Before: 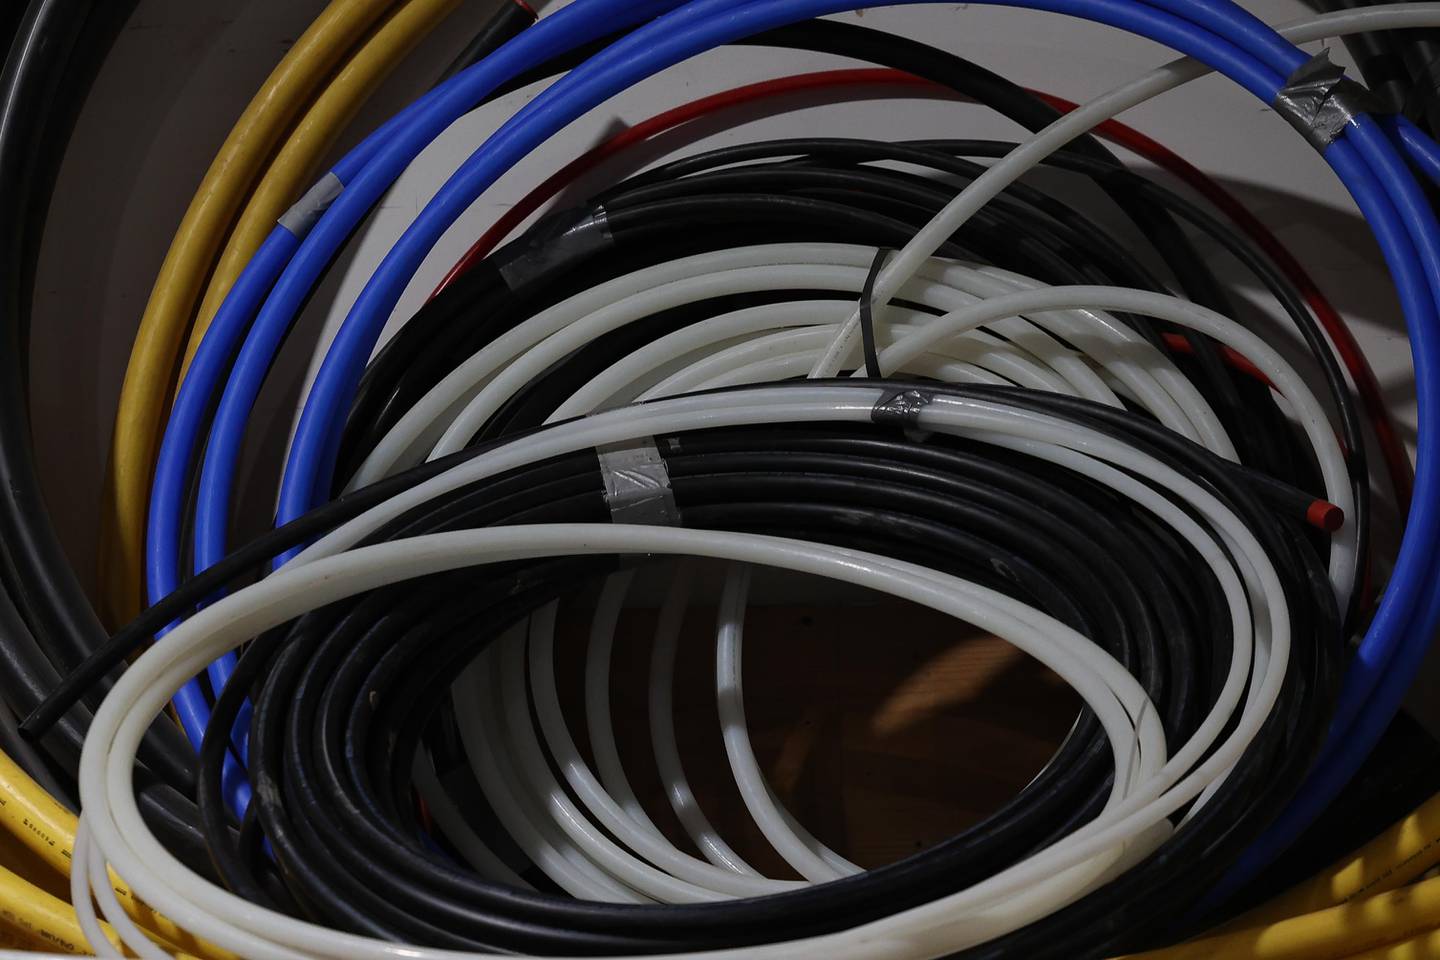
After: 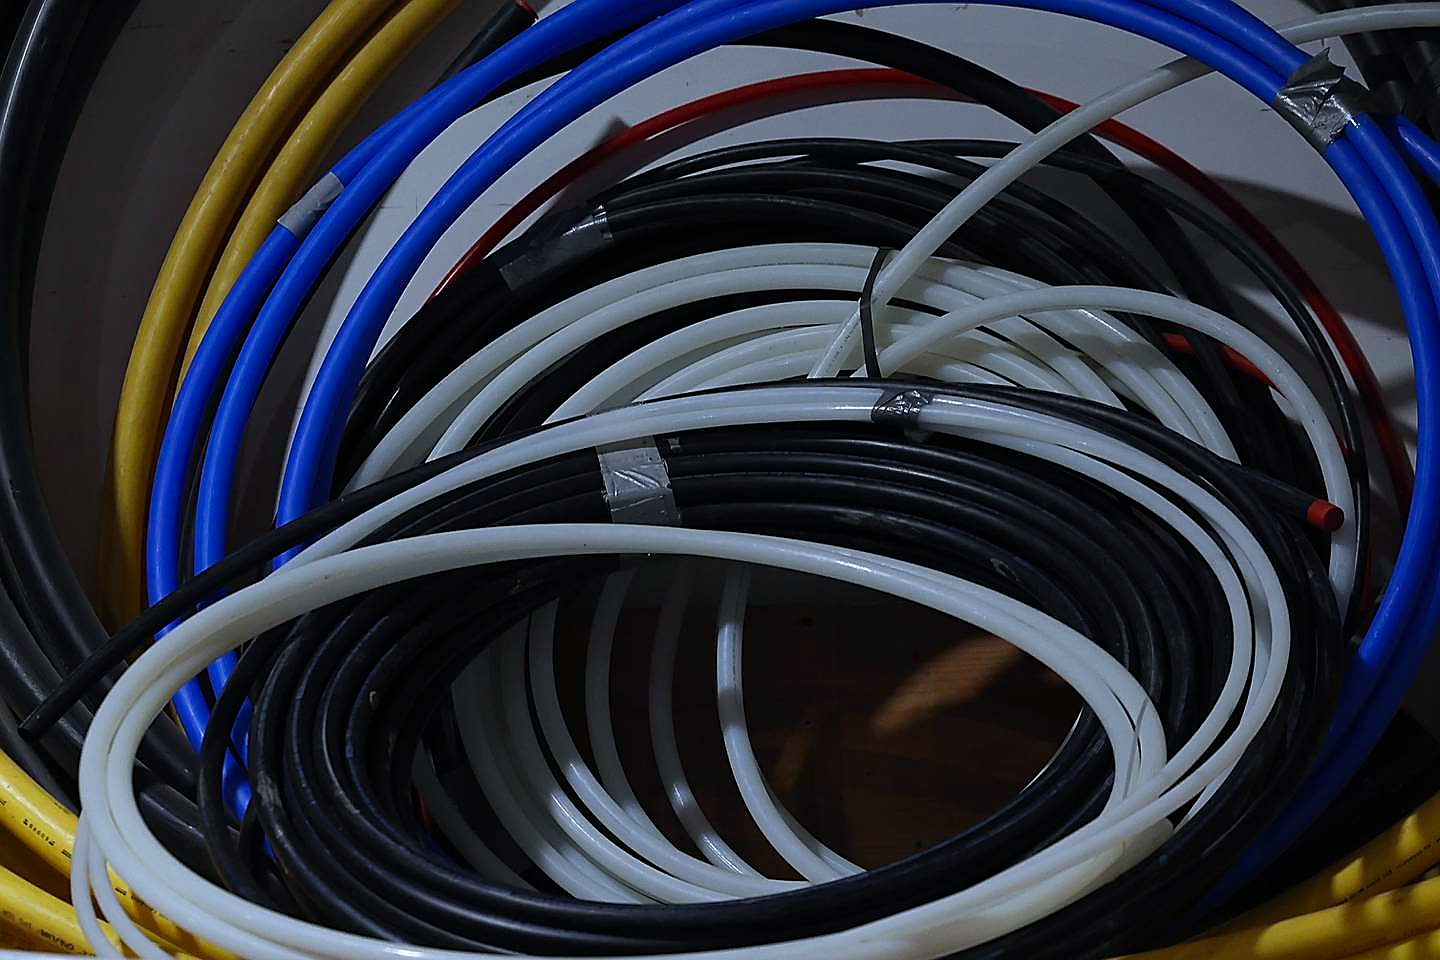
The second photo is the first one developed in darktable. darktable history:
color calibration: output colorfulness [0, 0.315, 0, 0], x 0.38, y 0.39, temperature 4078.06 K
sharpen: radius 1.423, amount 1.238, threshold 0.771
